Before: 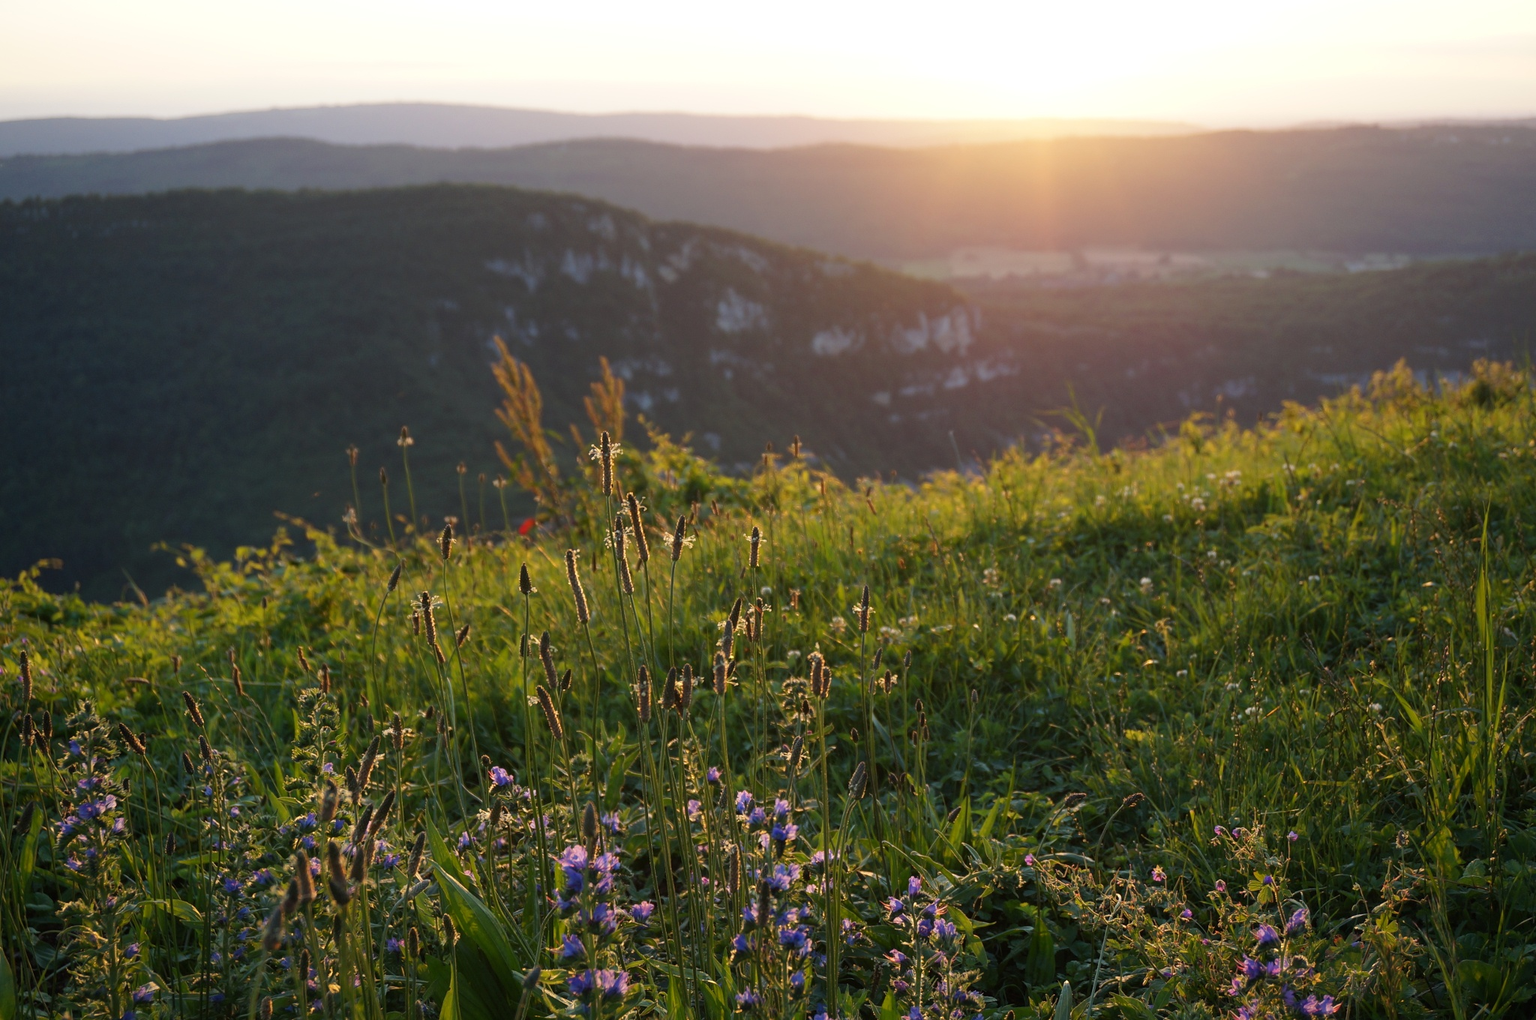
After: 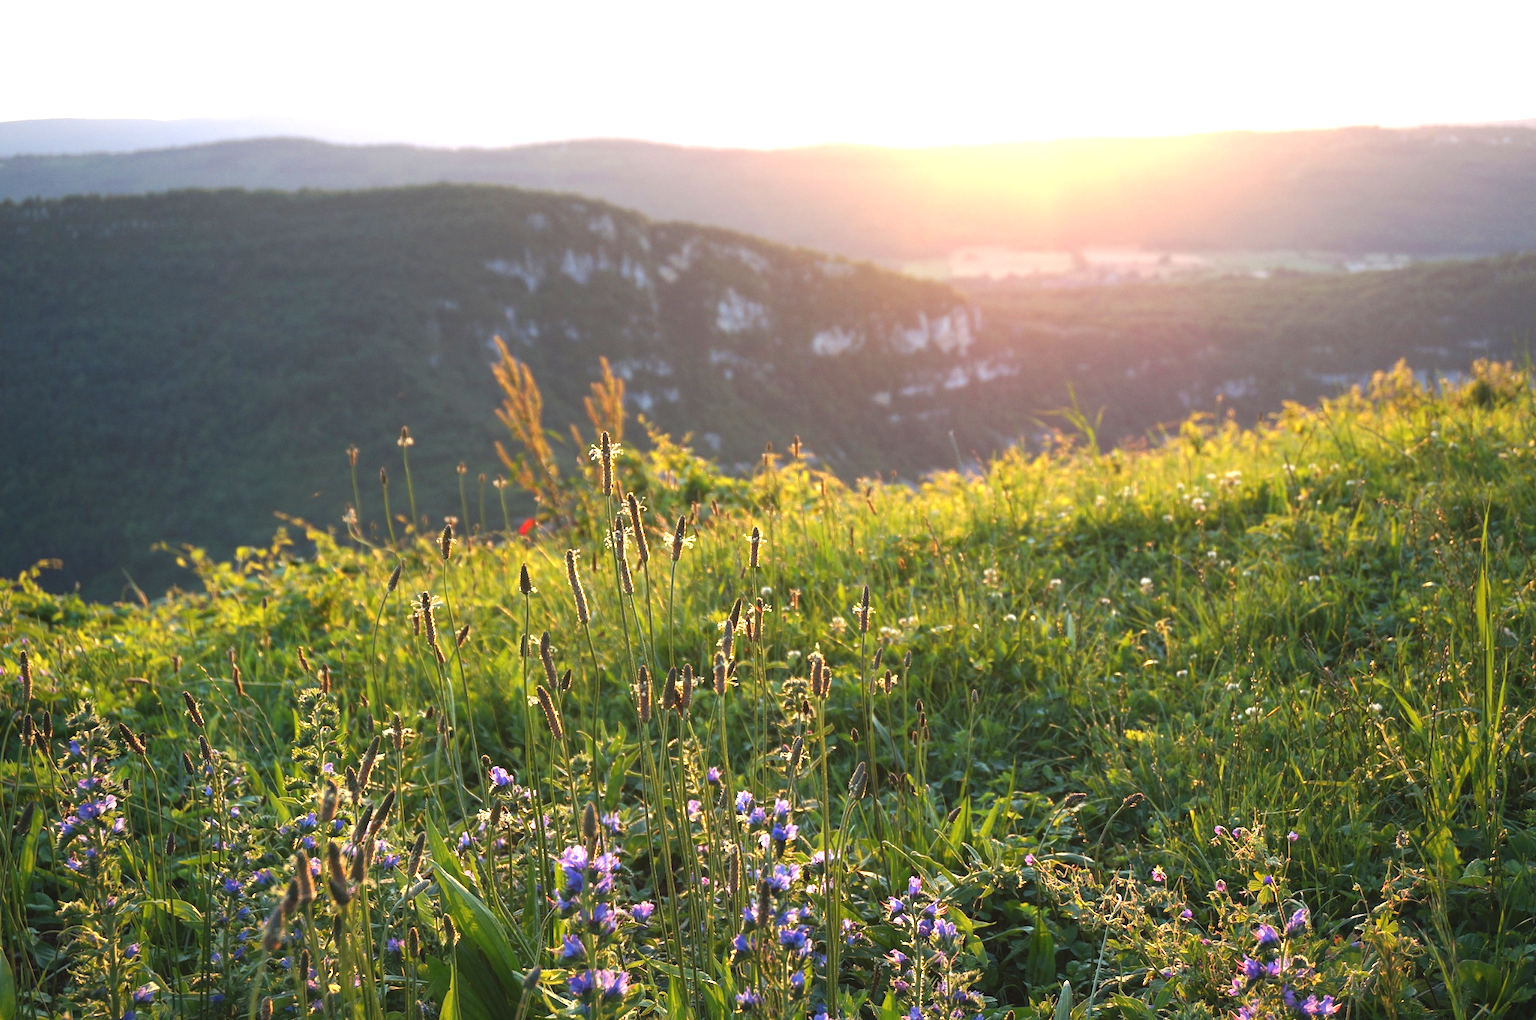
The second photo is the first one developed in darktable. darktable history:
exposure: black level correction -0.002, exposure 1.341 EV, compensate exposure bias true, compensate highlight preservation false
